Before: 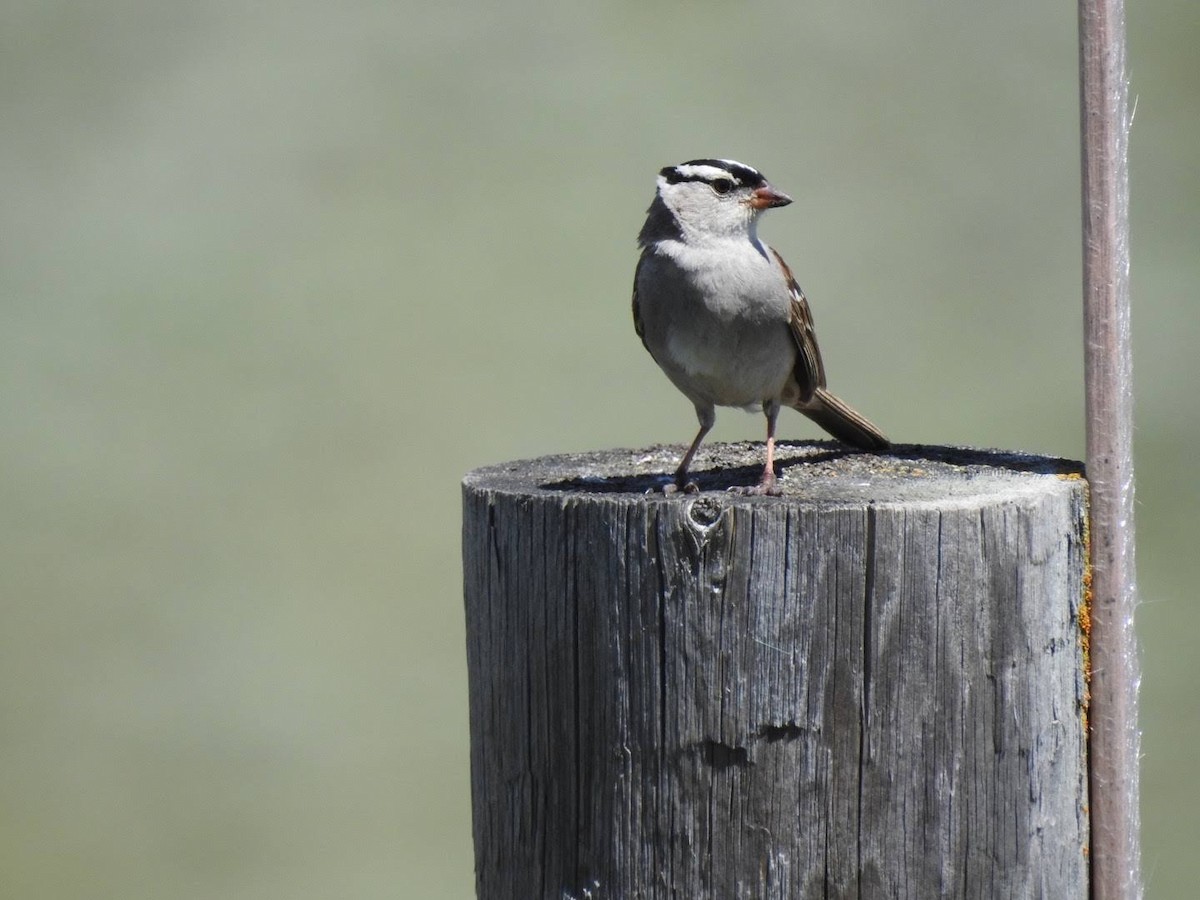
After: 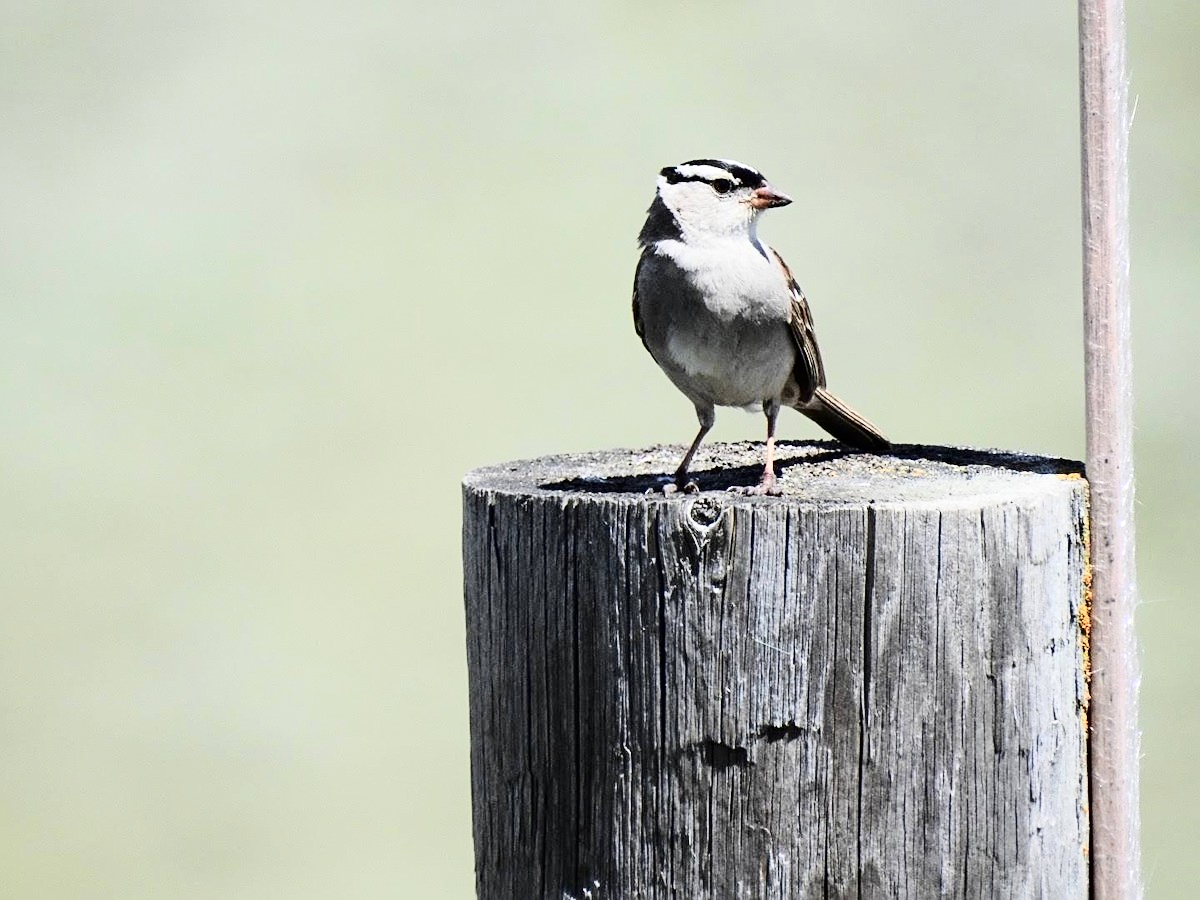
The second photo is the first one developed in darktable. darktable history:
tone curve: curves: ch0 [(0, 0) (0.004, 0) (0.133, 0.071) (0.325, 0.456) (0.832, 0.957) (1, 1)], color space Lab, independent channels, preserve colors none
sharpen: on, module defaults
